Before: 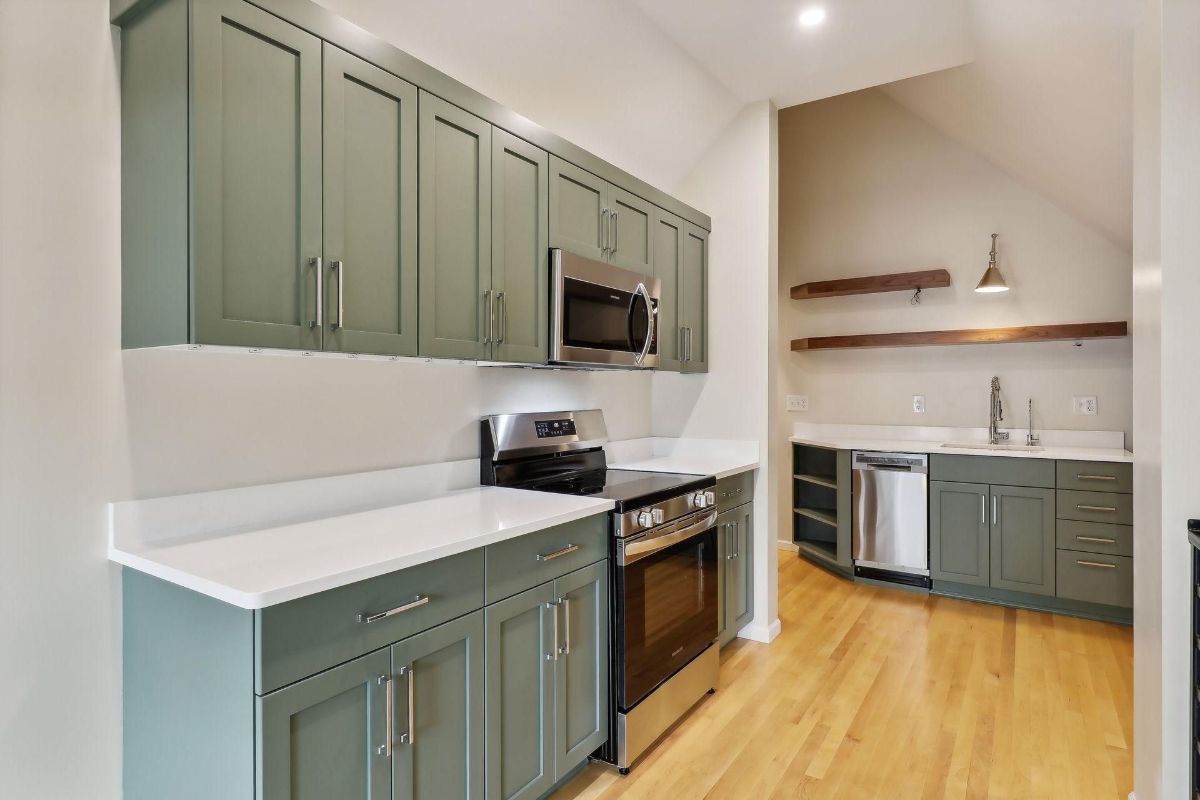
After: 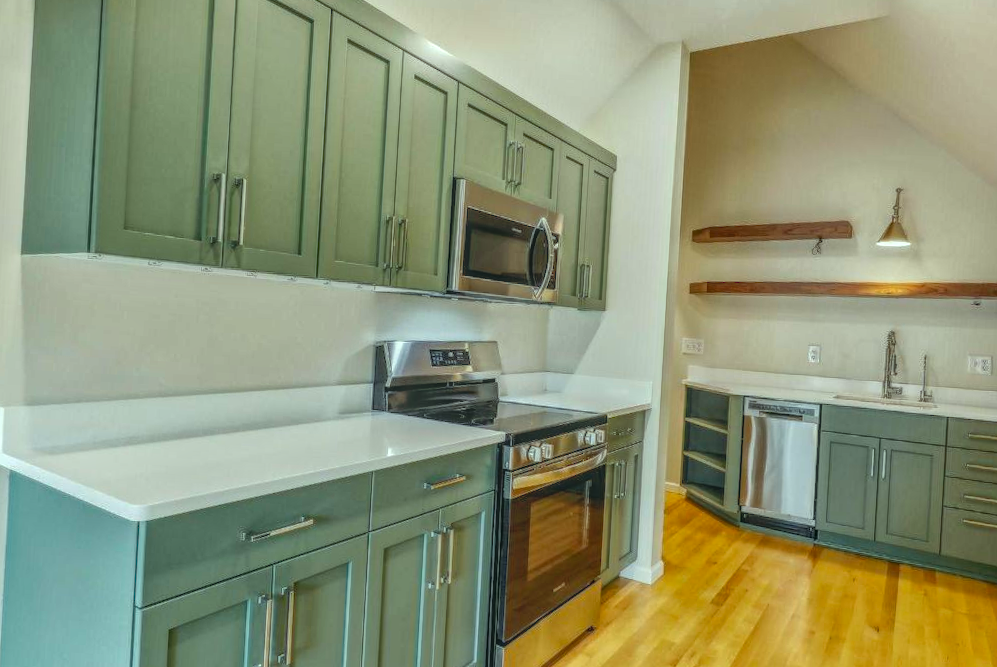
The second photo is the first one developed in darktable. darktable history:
local contrast: highlights 20%, shadows 23%, detail 201%, midtone range 0.2
color correction: highlights a* -7.3, highlights b* 0.98, shadows a* -3.57, saturation 1.42
crop and rotate: angle -3.24°, left 5.241%, top 5.178%, right 4.687%, bottom 4.488%
